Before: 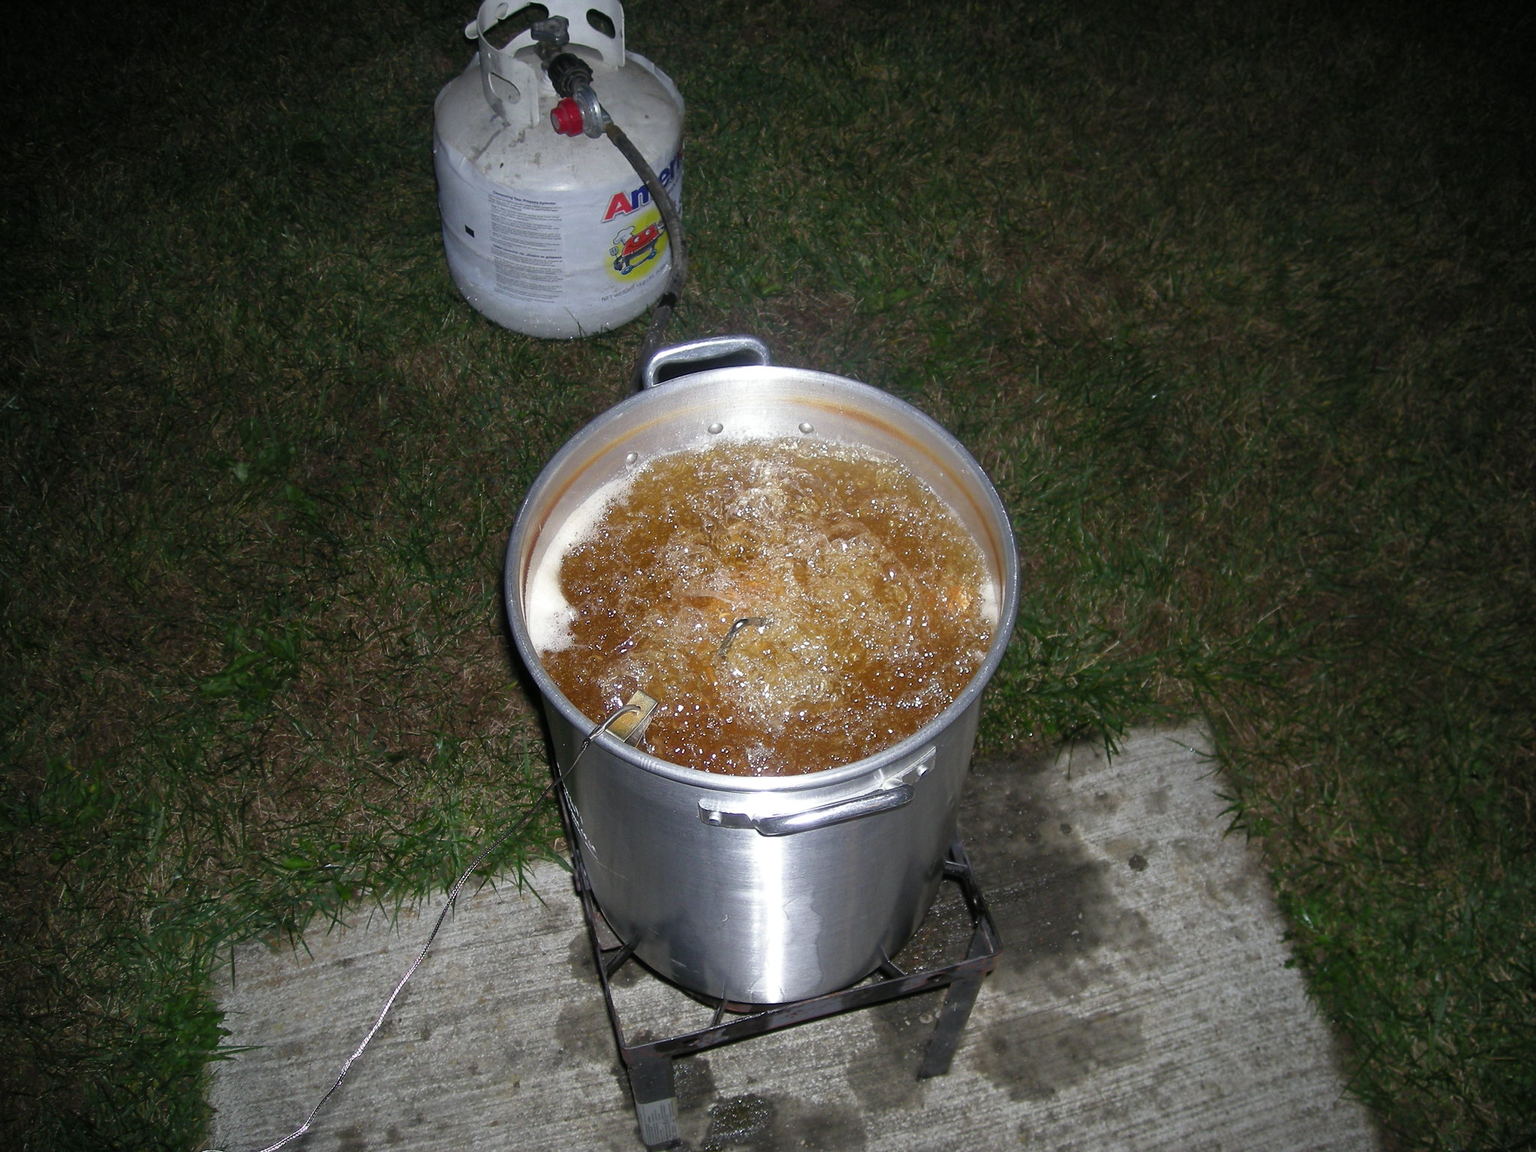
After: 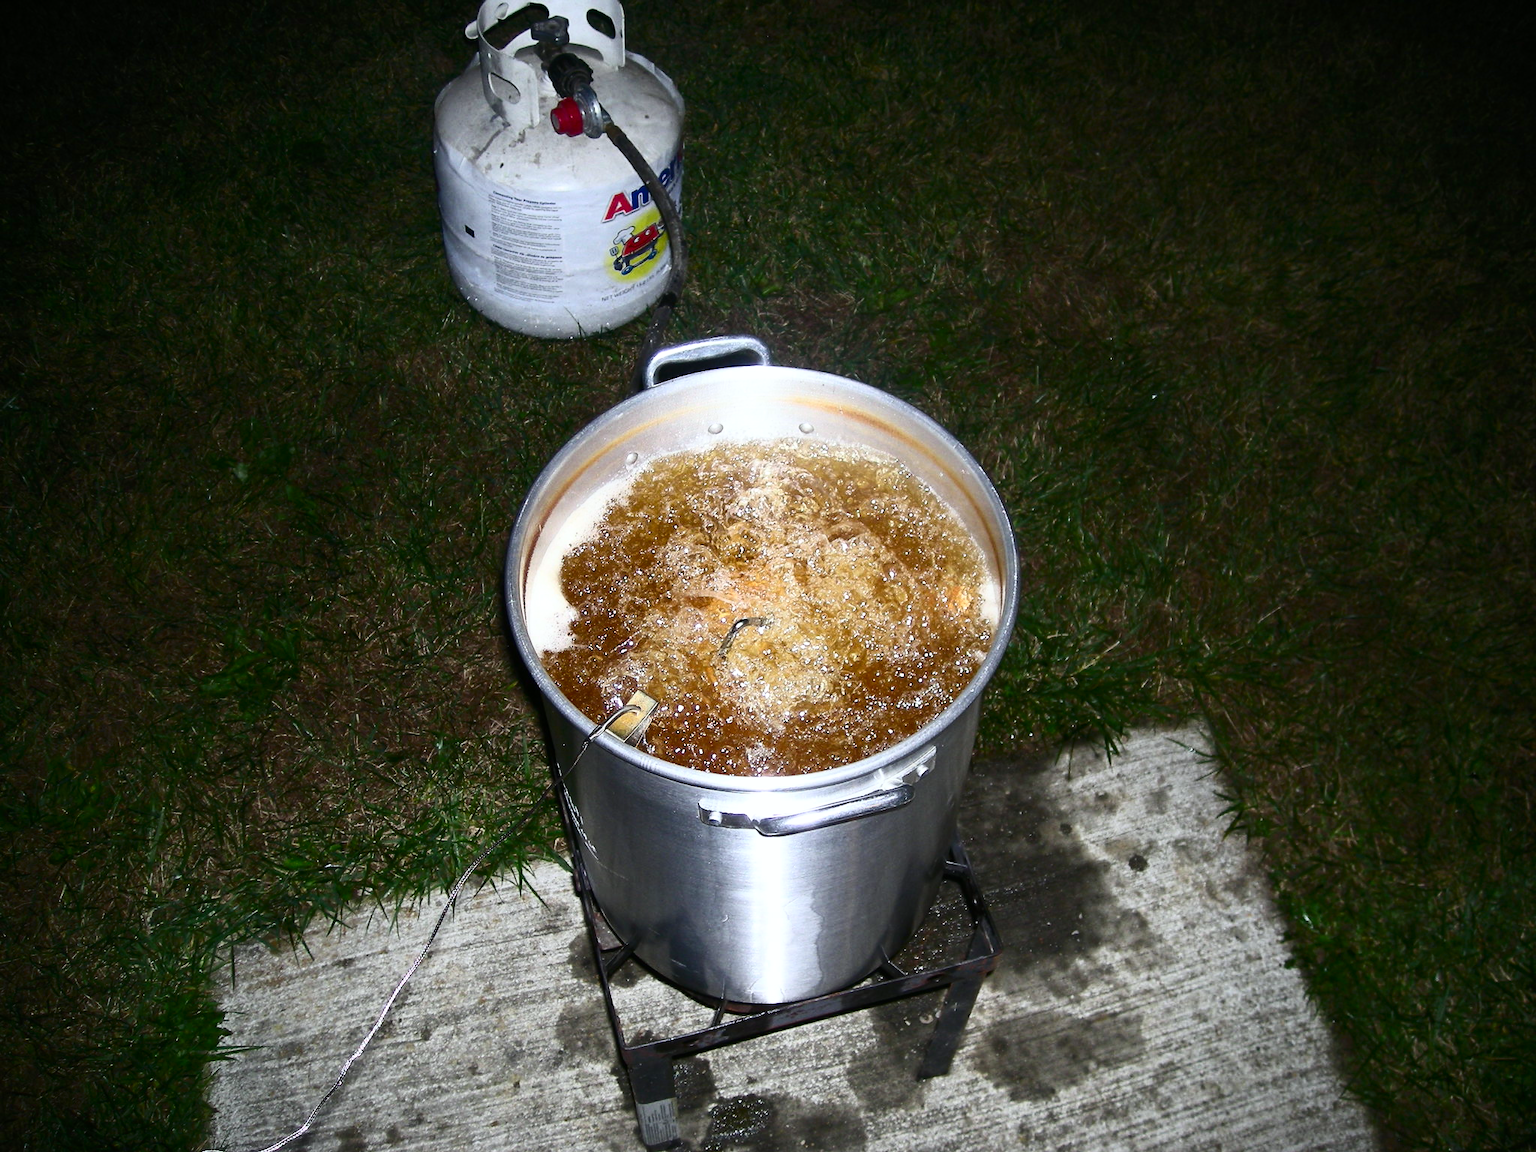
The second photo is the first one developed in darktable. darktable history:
white balance: red 0.986, blue 1.01
tone equalizer: on, module defaults
exposure: exposure 0.081 EV, compensate highlight preservation false
contrast brightness saturation: contrast 0.4, brightness 0.1, saturation 0.21
